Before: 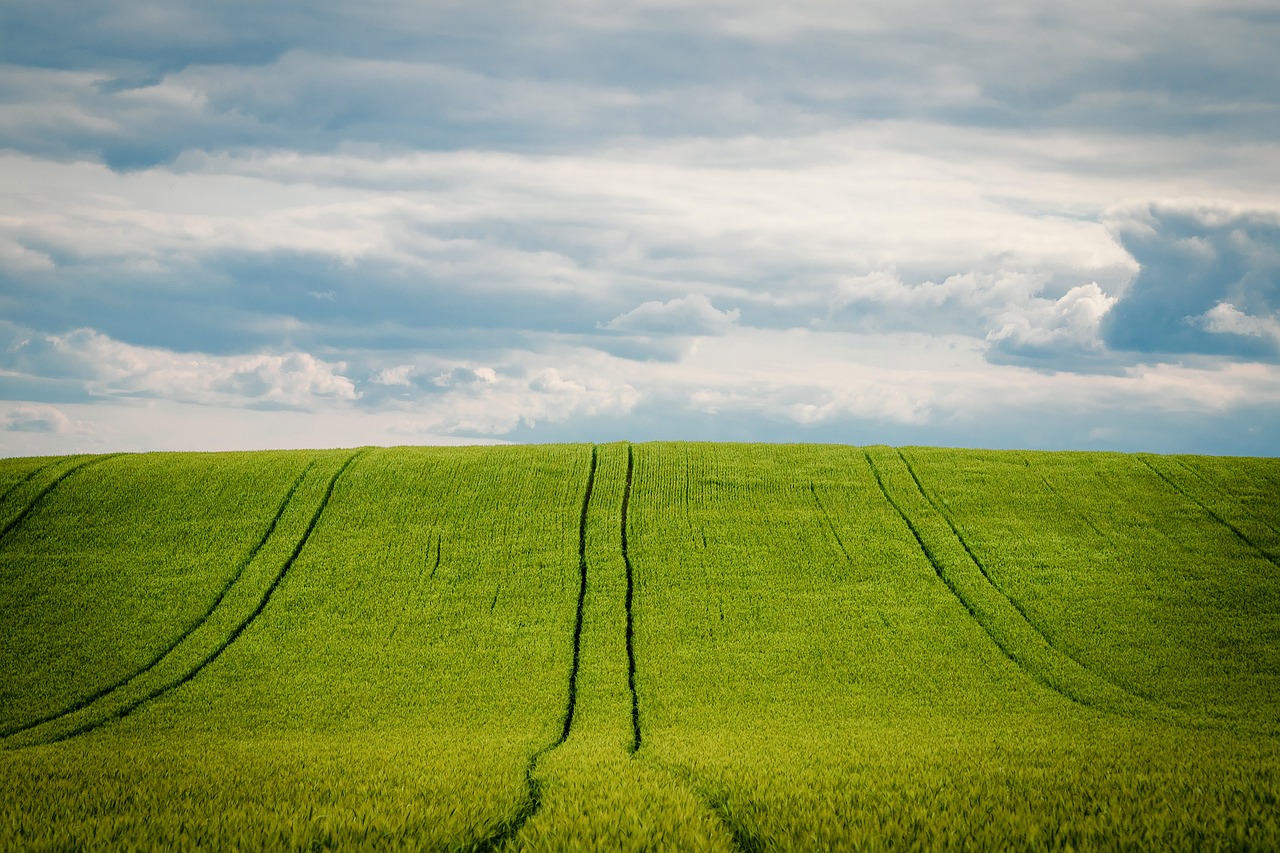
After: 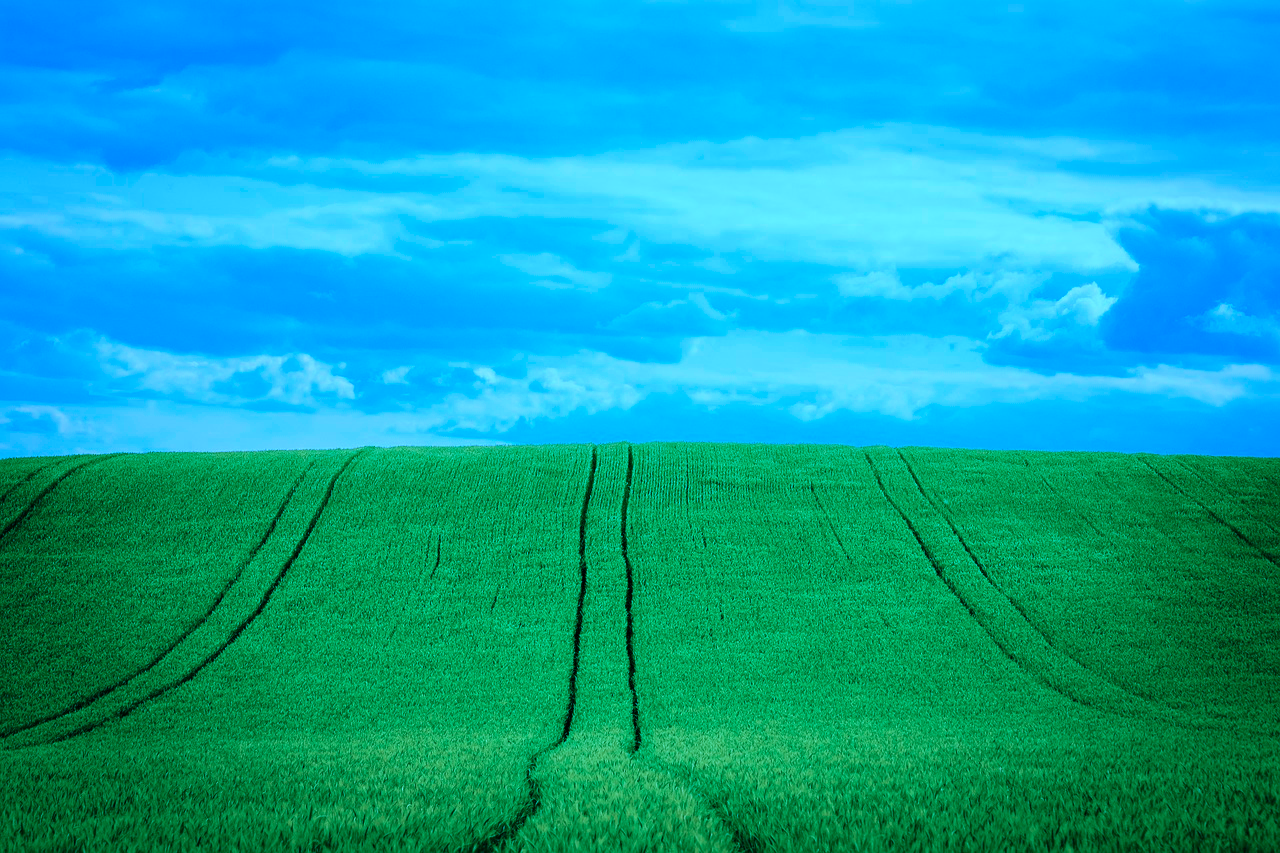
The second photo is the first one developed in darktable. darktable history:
color calibration: output R [1.063, -0.012, -0.003, 0], output B [-0.079, 0.047, 1, 0], illuminant custom, x 0.46, y 0.43, temperature 2642.66 K
color balance rgb: shadows lift › chroma 11.71%, shadows lift › hue 133.46°, power › chroma 2.15%, power › hue 166.83°, highlights gain › chroma 4%, highlights gain › hue 200.2°, perceptual saturation grading › global saturation 18.05%
